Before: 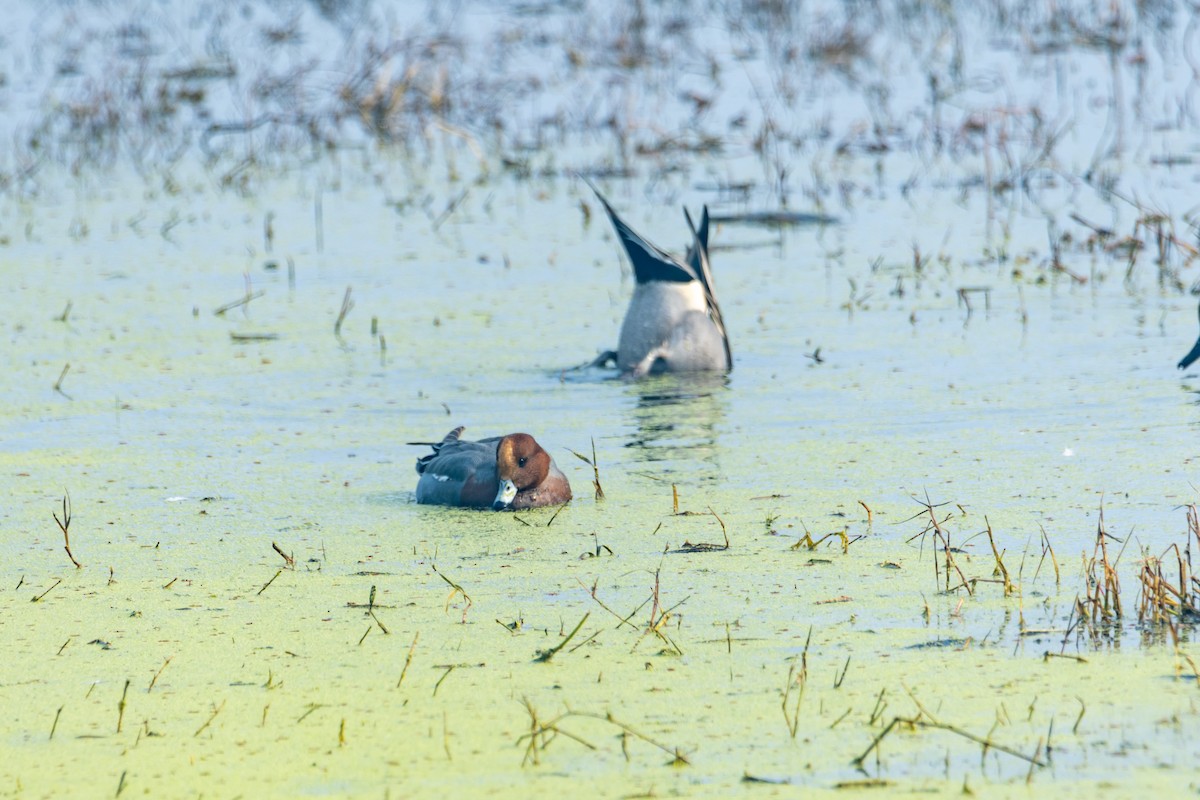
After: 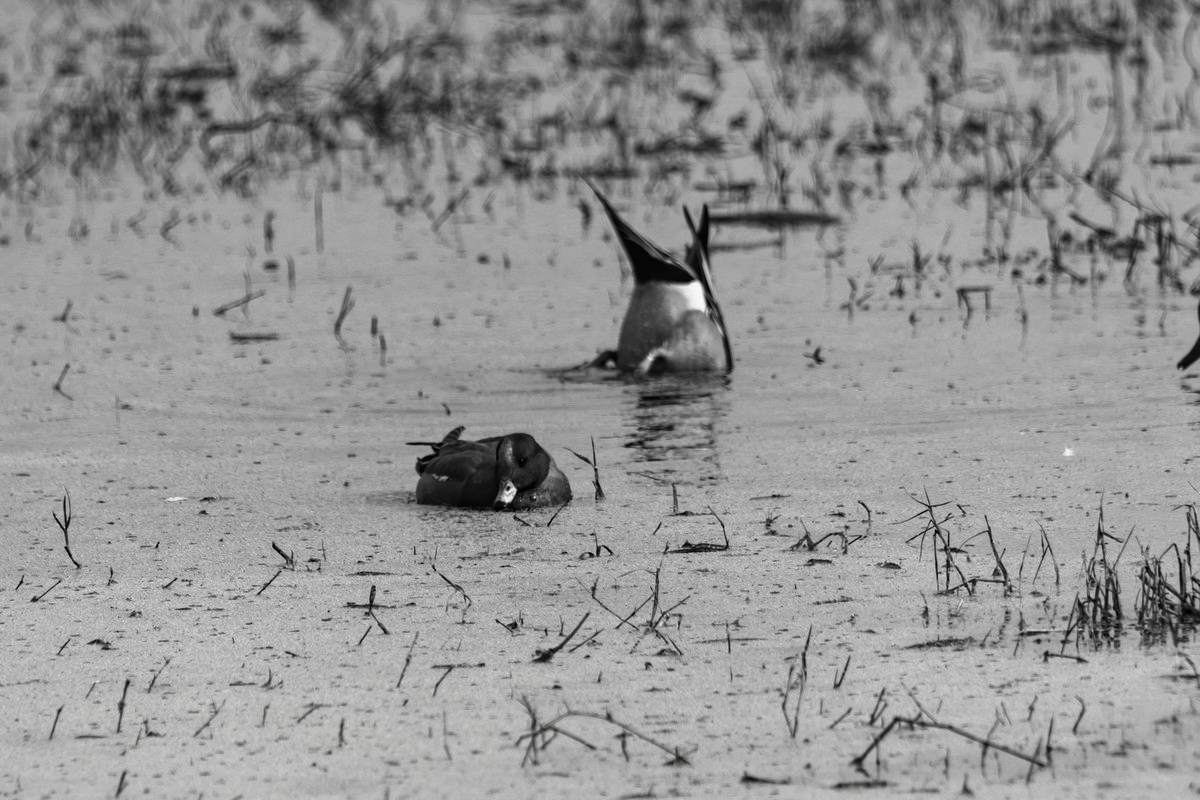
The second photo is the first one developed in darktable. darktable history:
local contrast: mode bilateral grid, contrast 21, coarseness 50, detail 119%, midtone range 0.2
contrast brightness saturation: contrast -0.035, brightness -0.578, saturation -0.986
color correction: highlights b* -0.035, saturation 0.818
